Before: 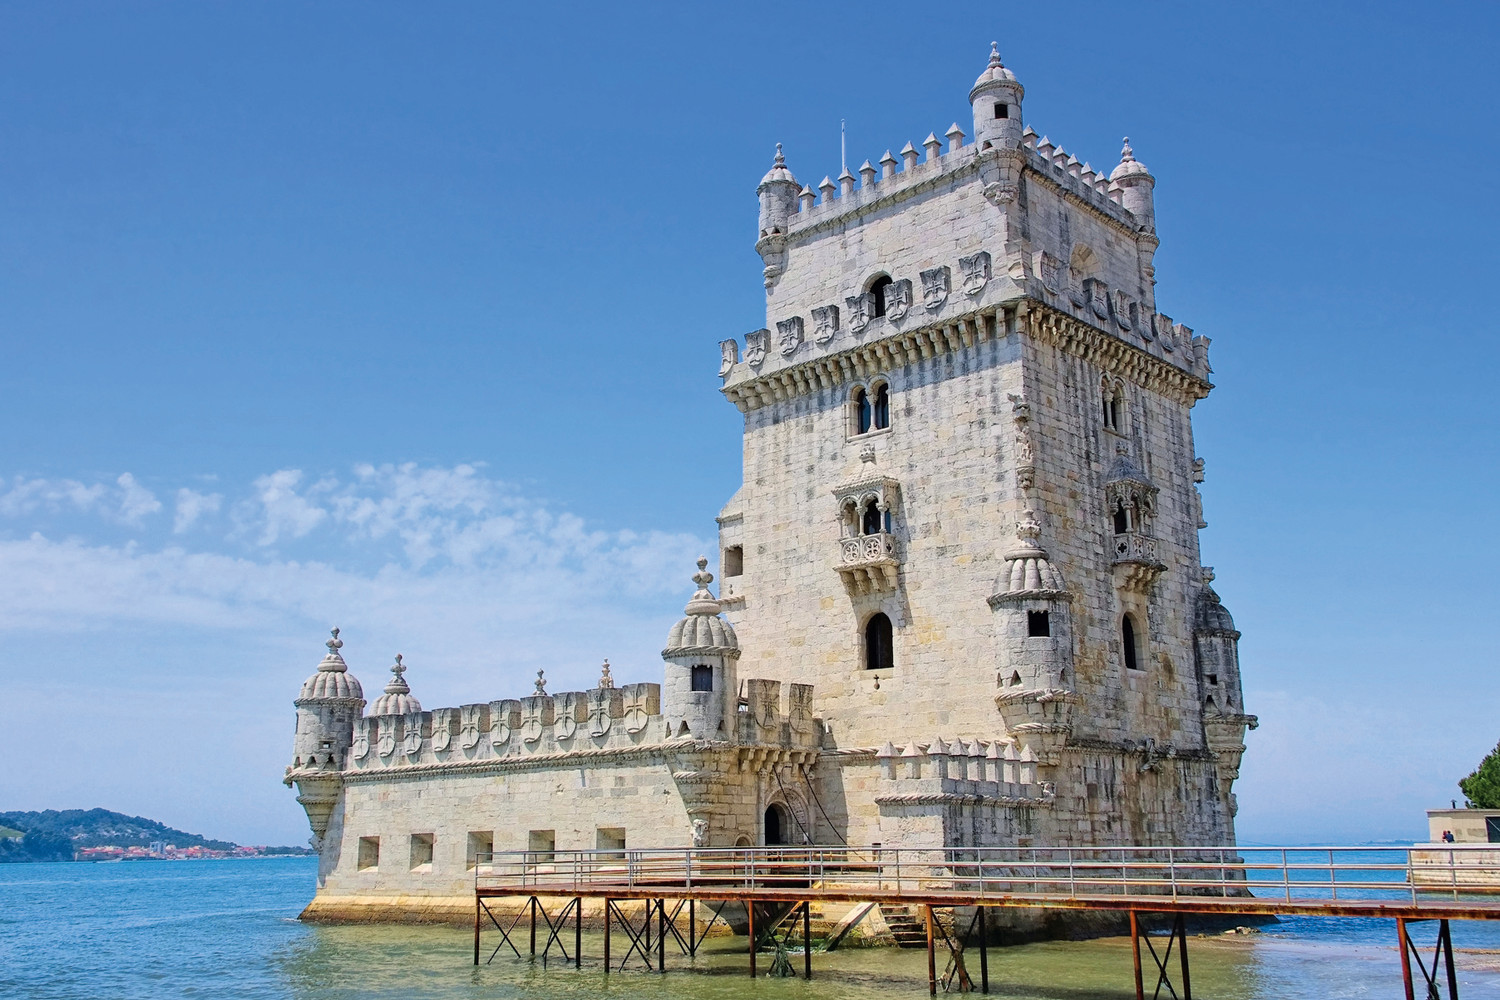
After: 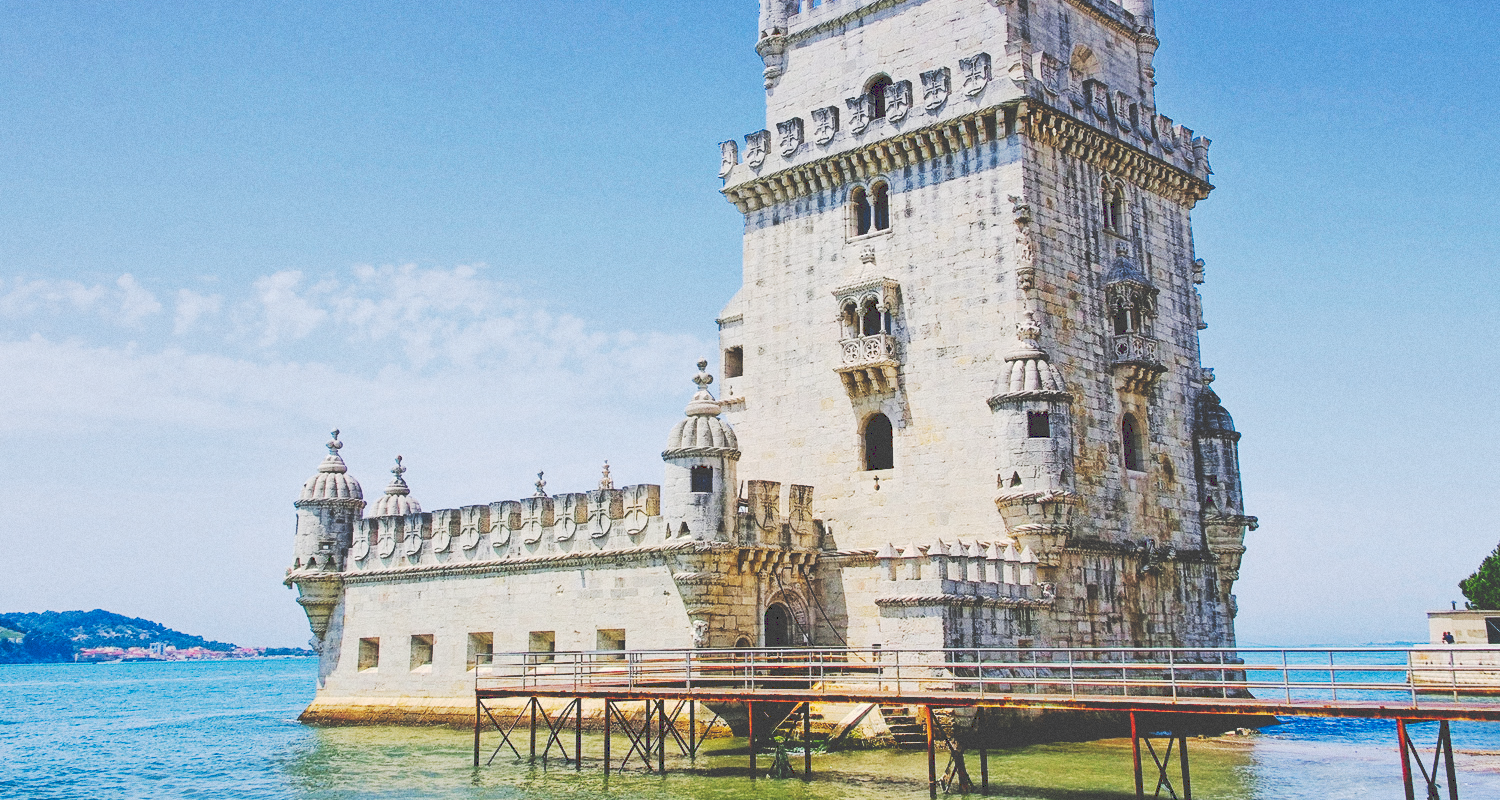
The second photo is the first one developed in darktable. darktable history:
tone curve: curves: ch0 [(0, 0) (0.003, 0.26) (0.011, 0.26) (0.025, 0.26) (0.044, 0.257) (0.069, 0.257) (0.1, 0.257) (0.136, 0.255) (0.177, 0.258) (0.224, 0.272) (0.277, 0.294) (0.335, 0.346) (0.399, 0.422) (0.468, 0.536) (0.543, 0.657) (0.623, 0.757) (0.709, 0.823) (0.801, 0.872) (0.898, 0.92) (1, 1)], preserve colors none
crop and rotate: top 19.998%
grain: coarseness 0.47 ISO
